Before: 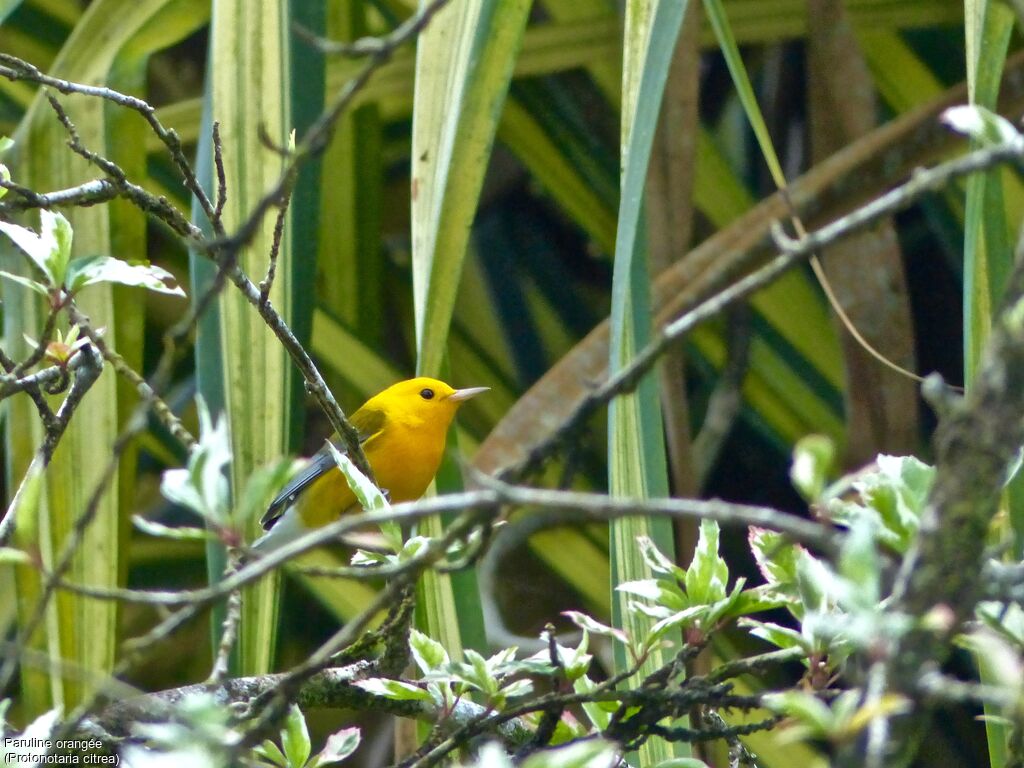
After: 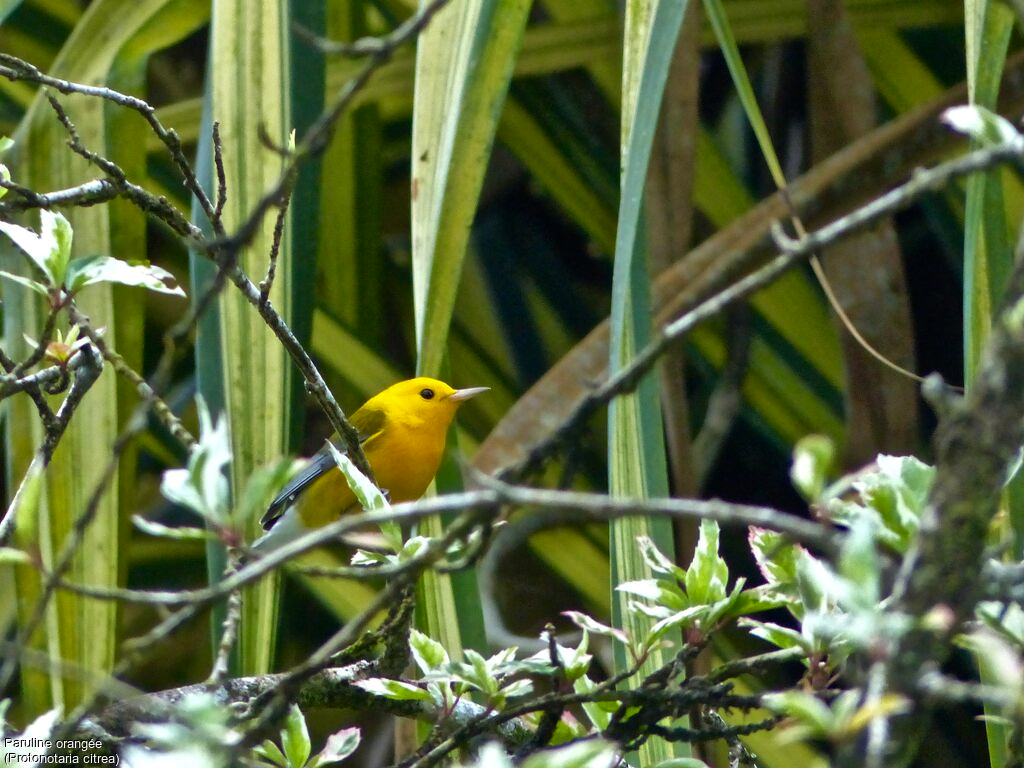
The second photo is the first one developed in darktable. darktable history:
color balance rgb: power › luminance -14.939%, perceptual saturation grading › global saturation 0.291%, global vibrance 20%
